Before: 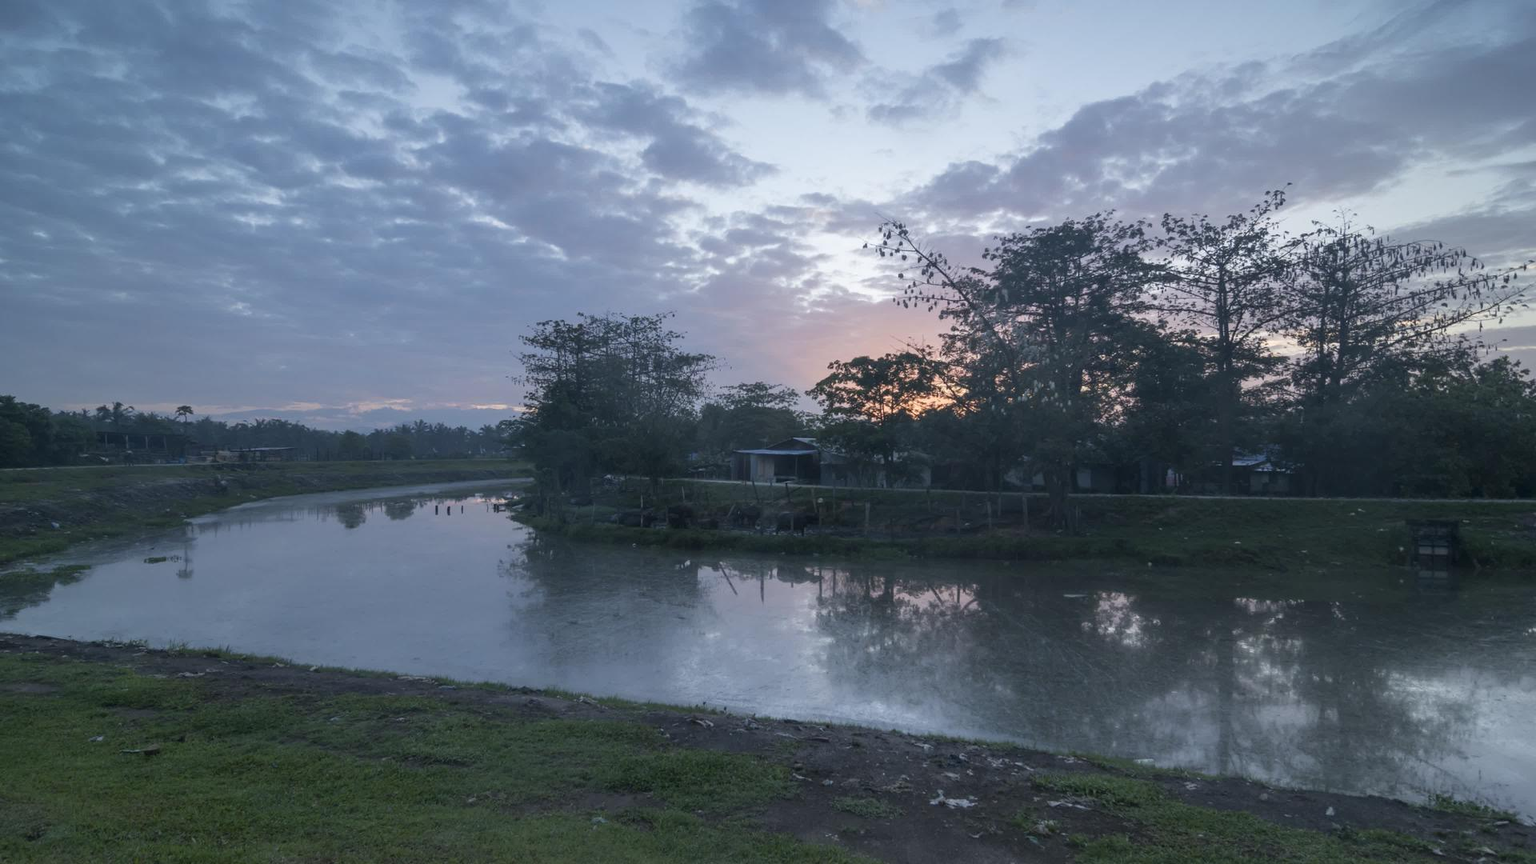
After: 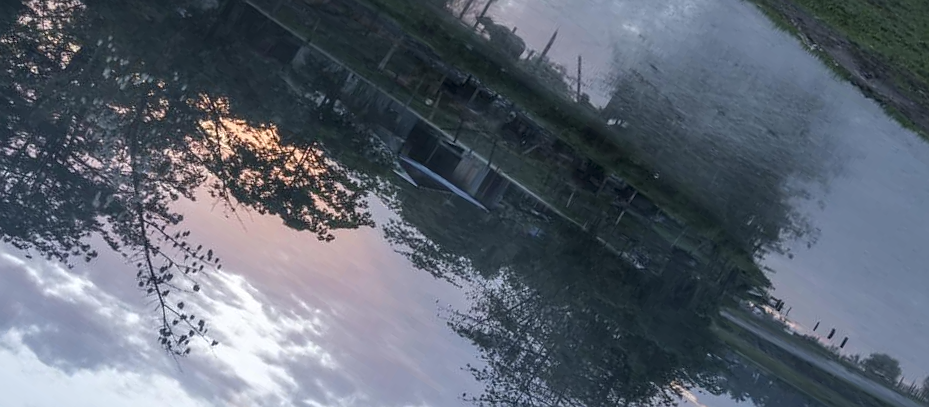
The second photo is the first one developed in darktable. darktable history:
color correction: highlights b* 0.062, saturation 0.99
sharpen: radius 1.002
crop and rotate: angle 148.42°, left 9.226%, top 15.575%, right 4.475%, bottom 17.13%
local contrast: on, module defaults
